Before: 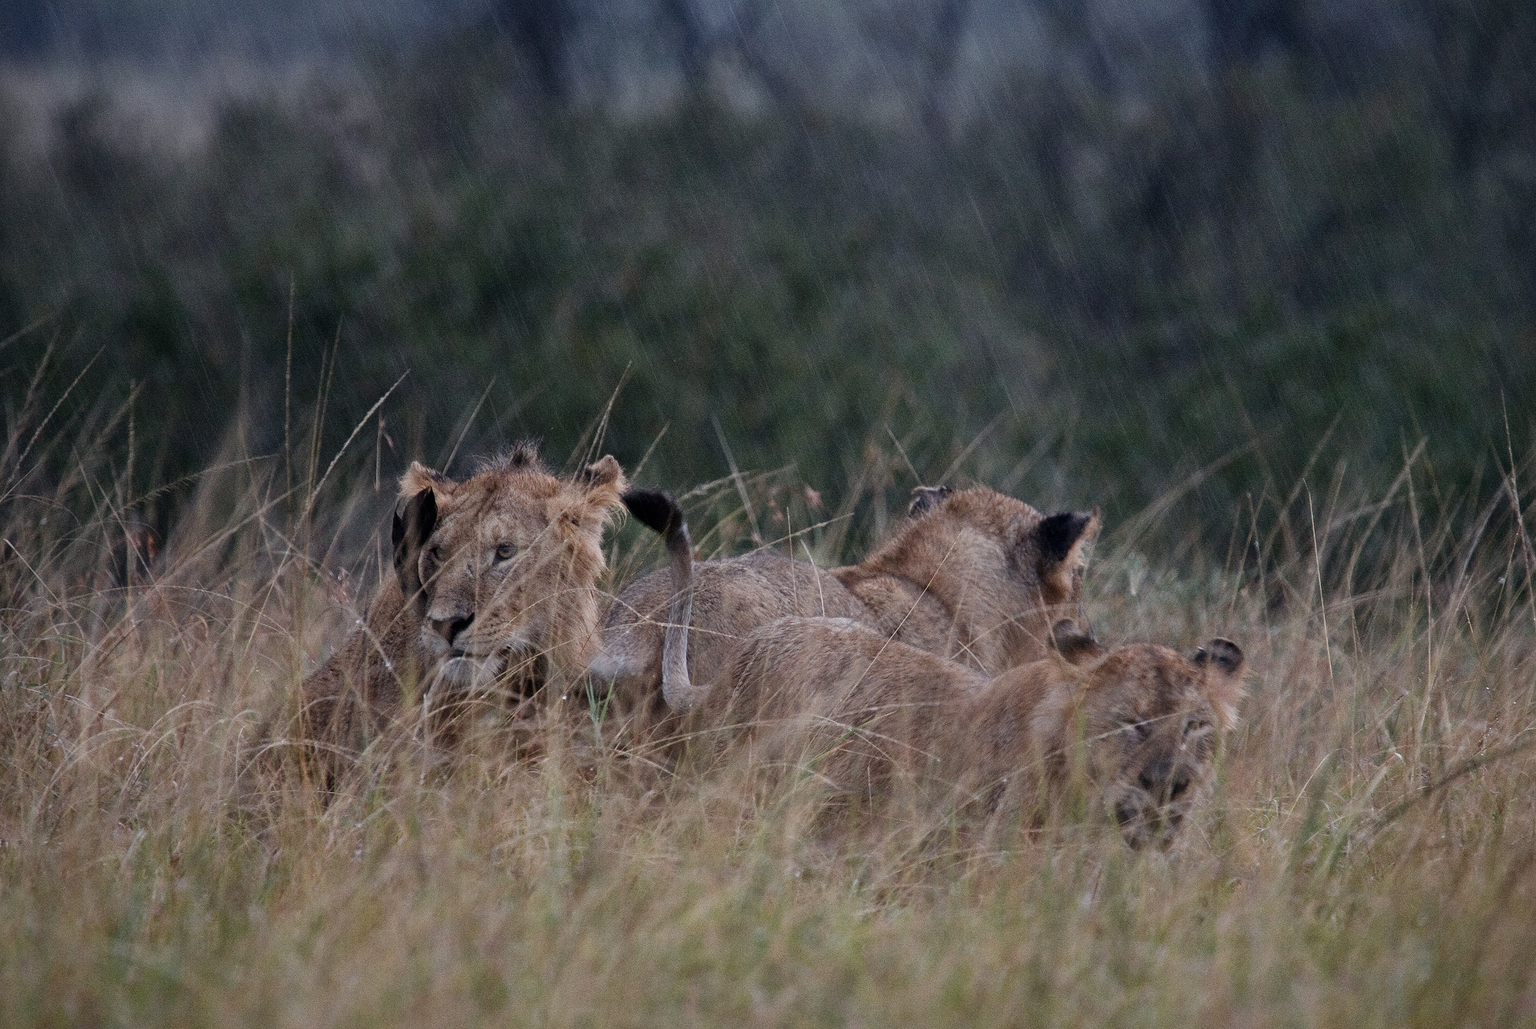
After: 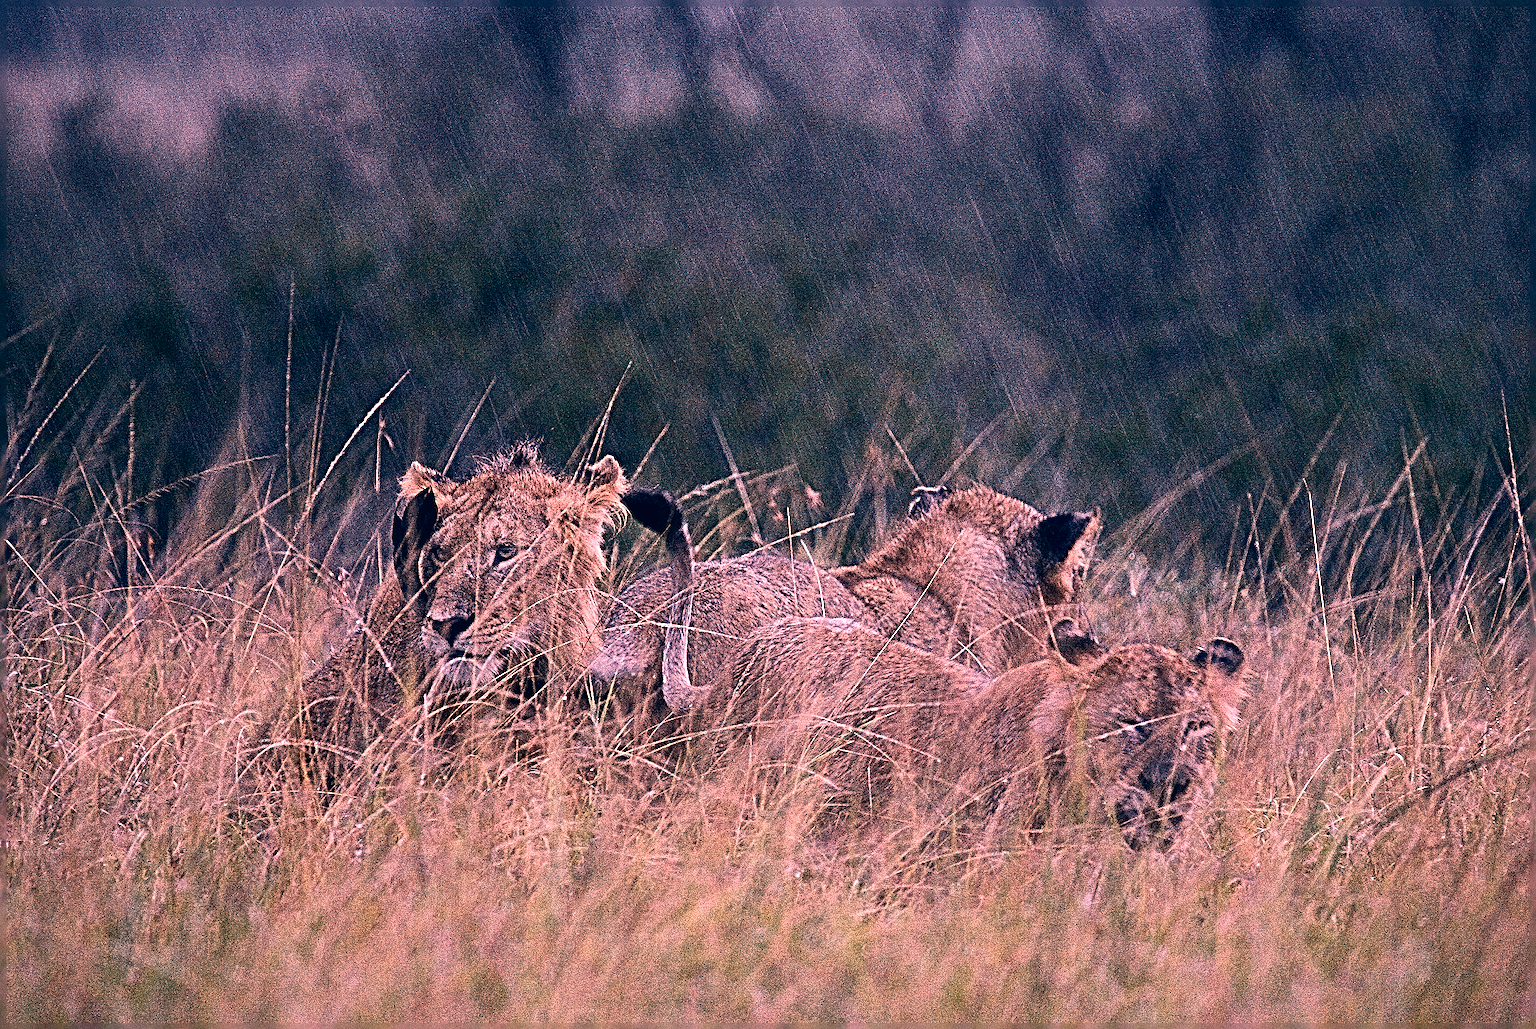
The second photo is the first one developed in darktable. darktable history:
color correction: highlights a* 10.32, highlights b* 14.66, shadows a* -9.59, shadows b* -15.02
tone equalizer: -8 EV -0.75 EV, -7 EV -0.7 EV, -6 EV -0.6 EV, -5 EV -0.4 EV, -3 EV 0.4 EV, -2 EV 0.6 EV, -1 EV 0.7 EV, +0 EV 0.75 EV, edges refinement/feathering 500, mask exposure compensation -1.57 EV, preserve details no
tone curve: curves: ch0 [(0.013, 0) (0.061, 0.068) (0.239, 0.256) (0.502, 0.505) (0.683, 0.676) (0.761, 0.773) (0.858, 0.858) (0.987, 0.945)]; ch1 [(0, 0) (0.172, 0.123) (0.304, 0.288) (0.414, 0.44) (0.472, 0.473) (0.502, 0.508) (0.521, 0.528) (0.583, 0.595) (0.654, 0.673) (0.728, 0.761) (1, 1)]; ch2 [(0, 0) (0.411, 0.424) (0.485, 0.476) (0.502, 0.502) (0.553, 0.557) (0.57, 0.576) (1, 1)], color space Lab, independent channels, preserve colors none
sharpen: radius 4.001, amount 2
white balance: red 1.188, blue 1.11
